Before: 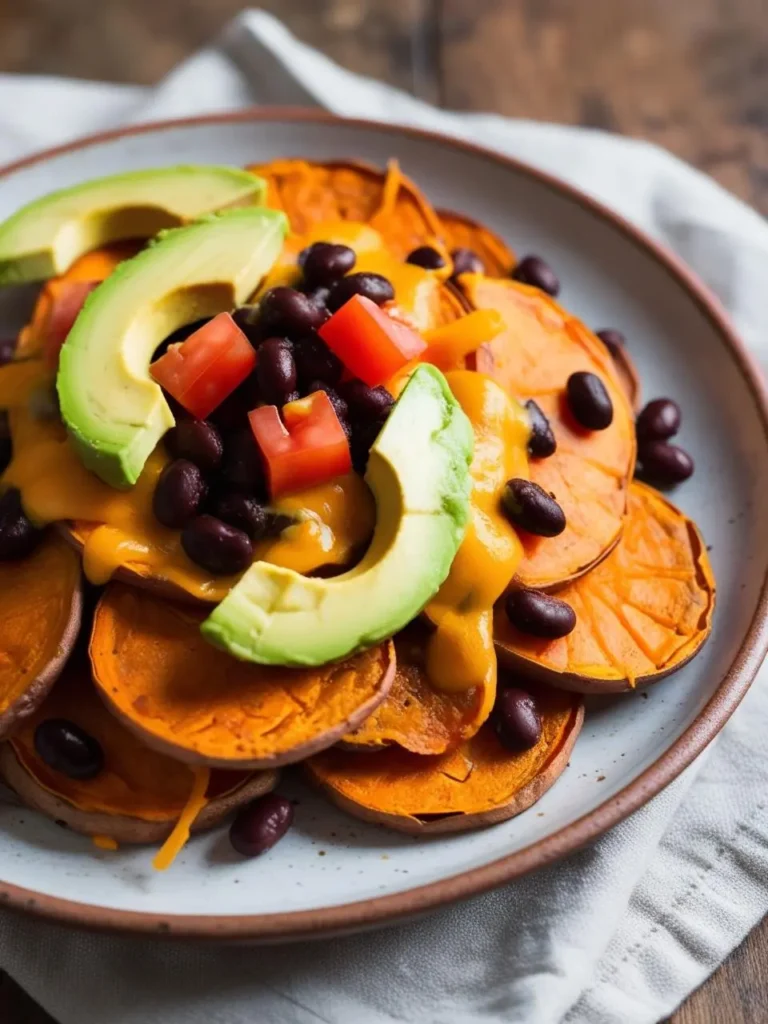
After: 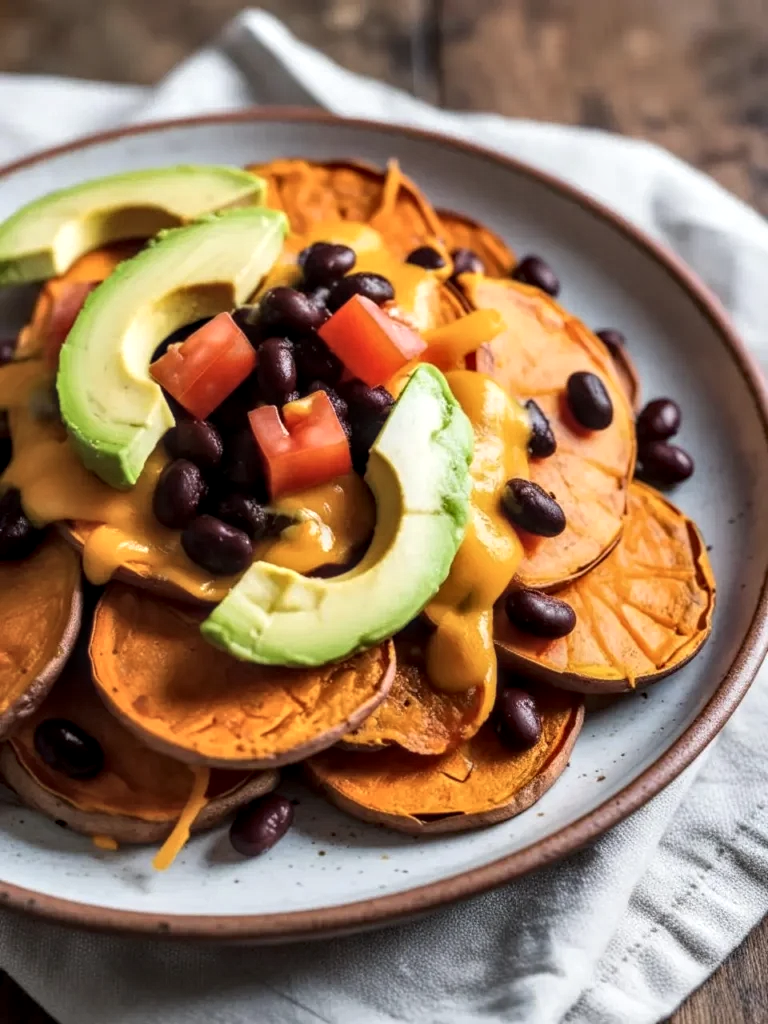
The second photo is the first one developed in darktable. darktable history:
local contrast: highlights 79%, shadows 56%, detail 173%, midtone range 0.421
contrast brightness saturation: contrast -0.092, saturation -0.099
